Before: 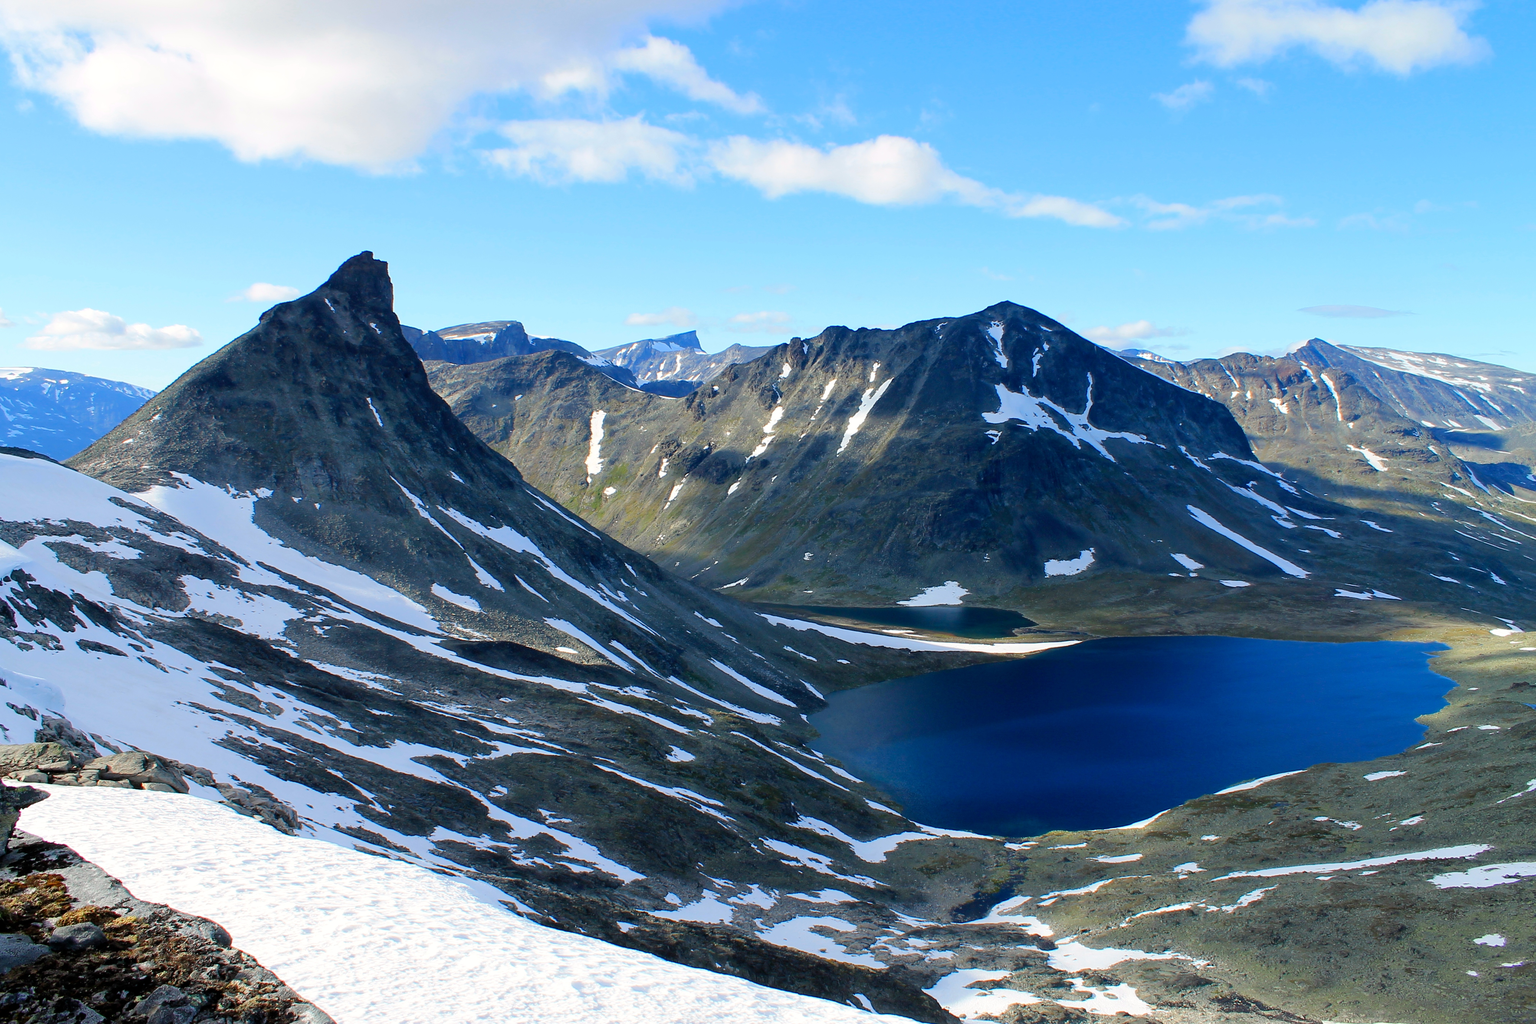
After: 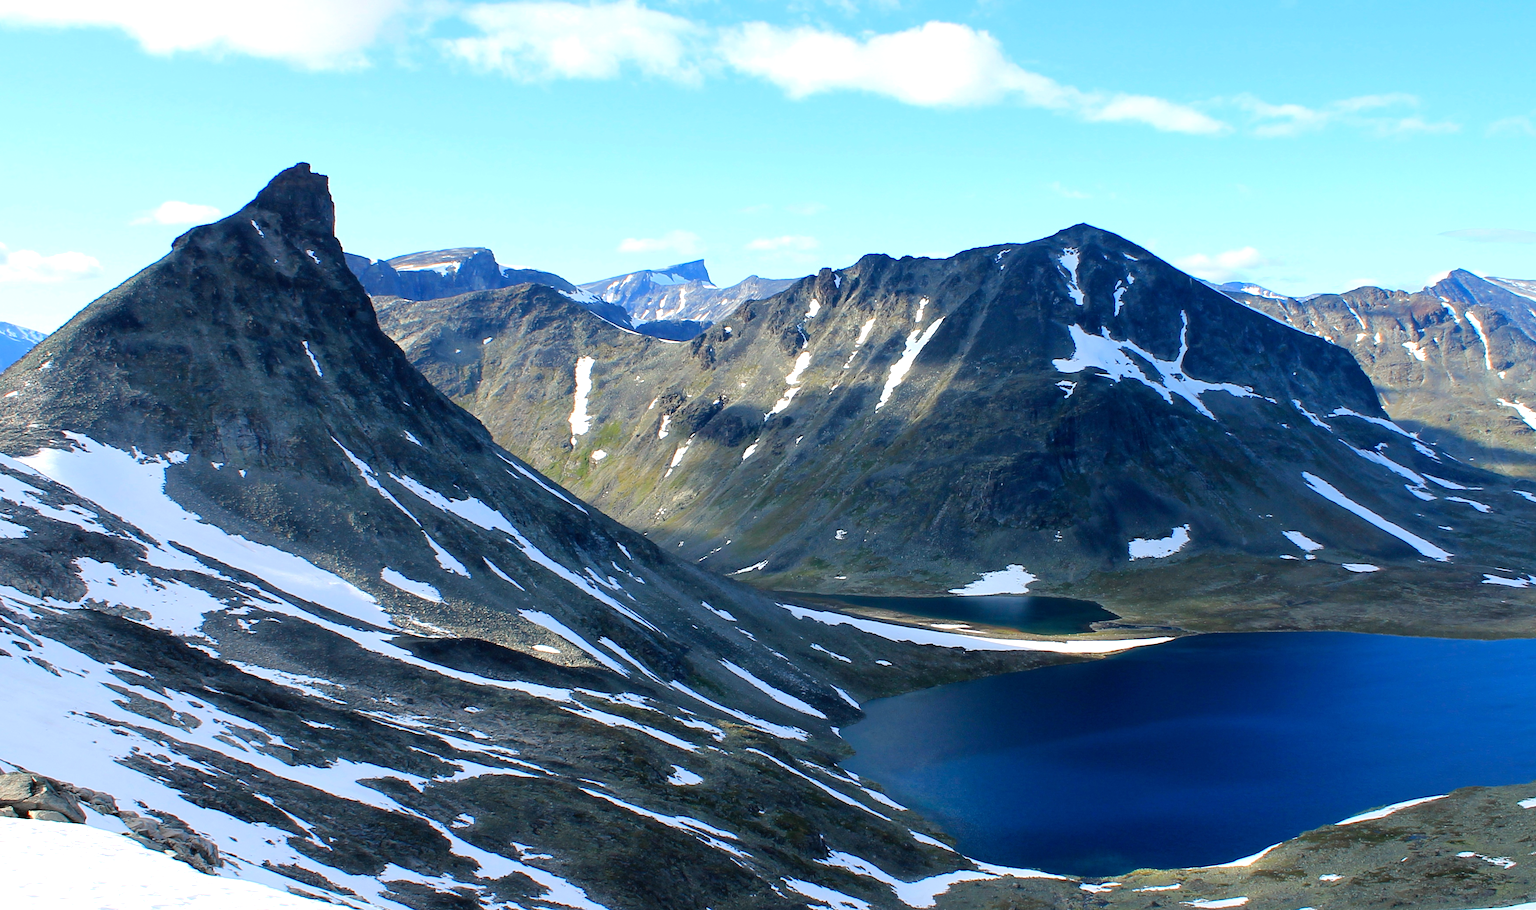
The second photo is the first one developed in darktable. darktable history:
exposure: compensate exposure bias true, compensate highlight preservation false
crop: left 7.737%, top 11.54%, right 10.197%, bottom 15.472%
tone equalizer: -8 EV -0.415 EV, -7 EV -0.385 EV, -6 EV -0.311 EV, -5 EV -0.194 EV, -3 EV 0.246 EV, -2 EV 0.352 EV, -1 EV 0.372 EV, +0 EV 0.412 EV
